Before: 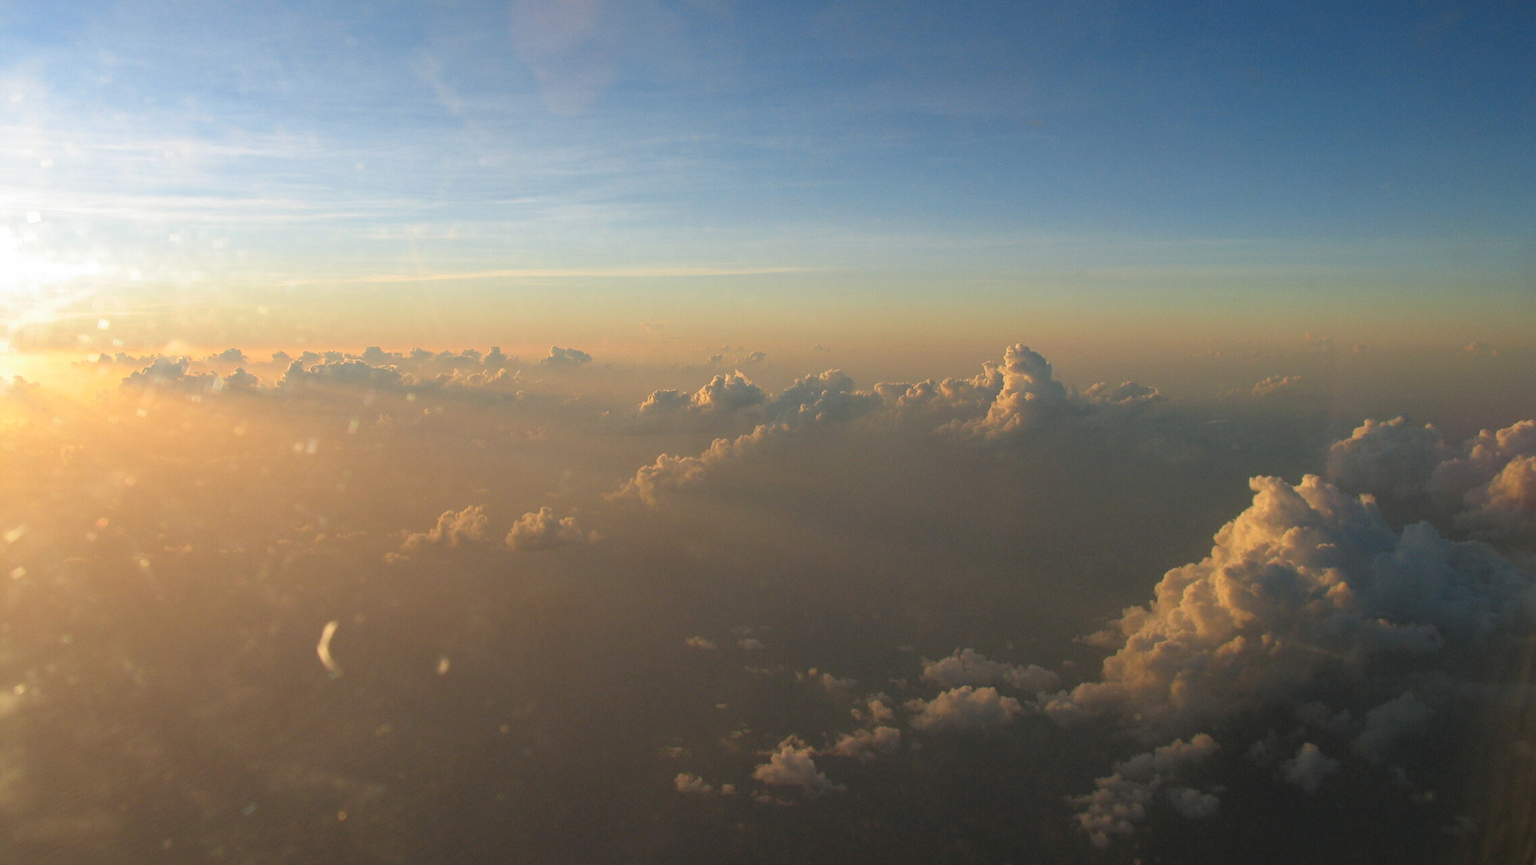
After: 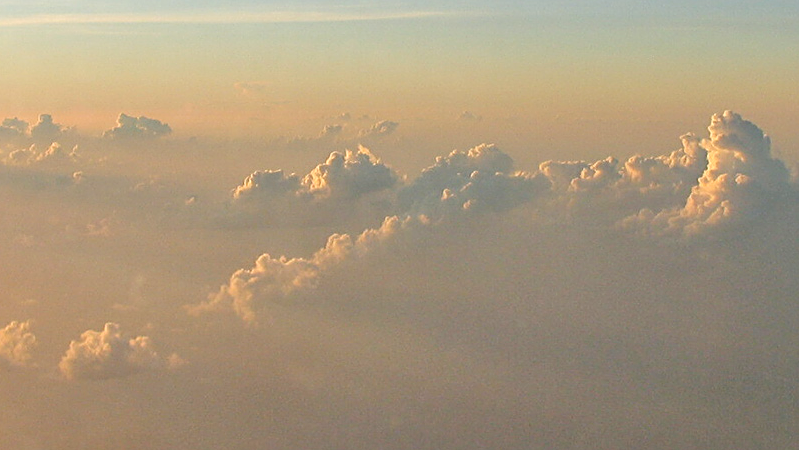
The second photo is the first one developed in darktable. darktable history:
sharpen: on, module defaults
tone equalizer: -7 EV 0.15 EV, -6 EV 0.6 EV, -5 EV 1.15 EV, -4 EV 1.33 EV, -3 EV 1.15 EV, -2 EV 0.6 EV, -1 EV 0.15 EV, mask exposure compensation -0.5 EV
crop: left 30%, top 30%, right 30%, bottom 30%
